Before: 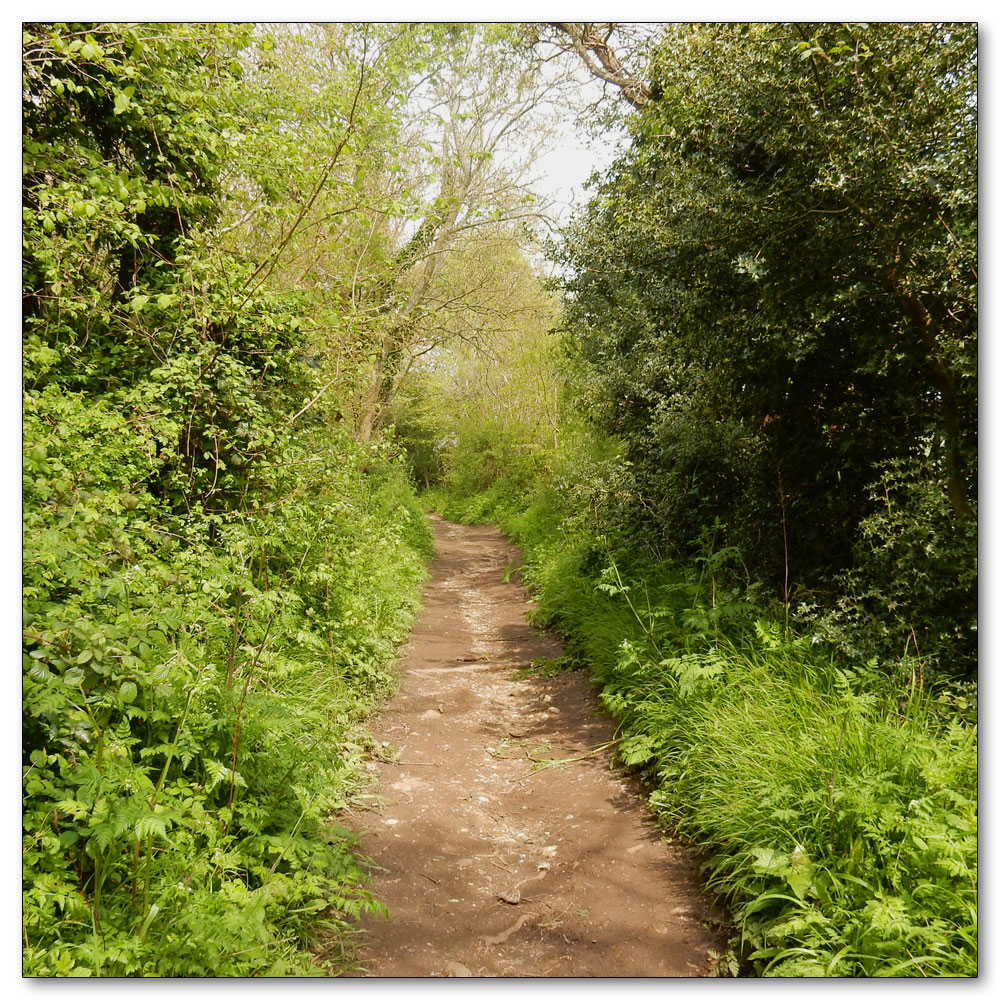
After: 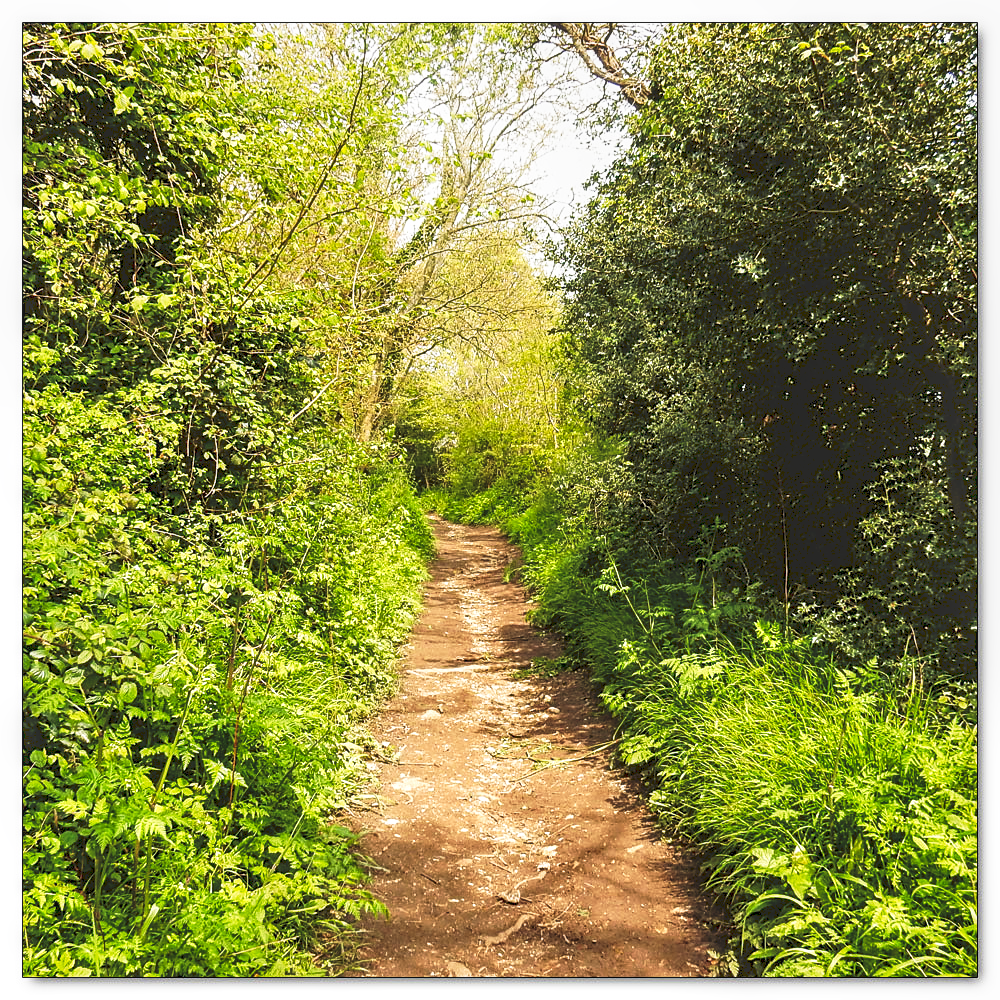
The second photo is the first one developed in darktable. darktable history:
sharpen: on, module defaults
local contrast: detail 130%
tone curve: curves: ch0 [(0, 0) (0.003, 0.142) (0.011, 0.142) (0.025, 0.147) (0.044, 0.147) (0.069, 0.152) (0.1, 0.16) (0.136, 0.172) (0.177, 0.193) (0.224, 0.221) (0.277, 0.264) (0.335, 0.322) (0.399, 0.399) (0.468, 0.49) (0.543, 0.593) (0.623, 0.723) (0.709, 0.841) (0.801, 0.925) (0.898, 0.976) (1, 1)], preserve colors none
